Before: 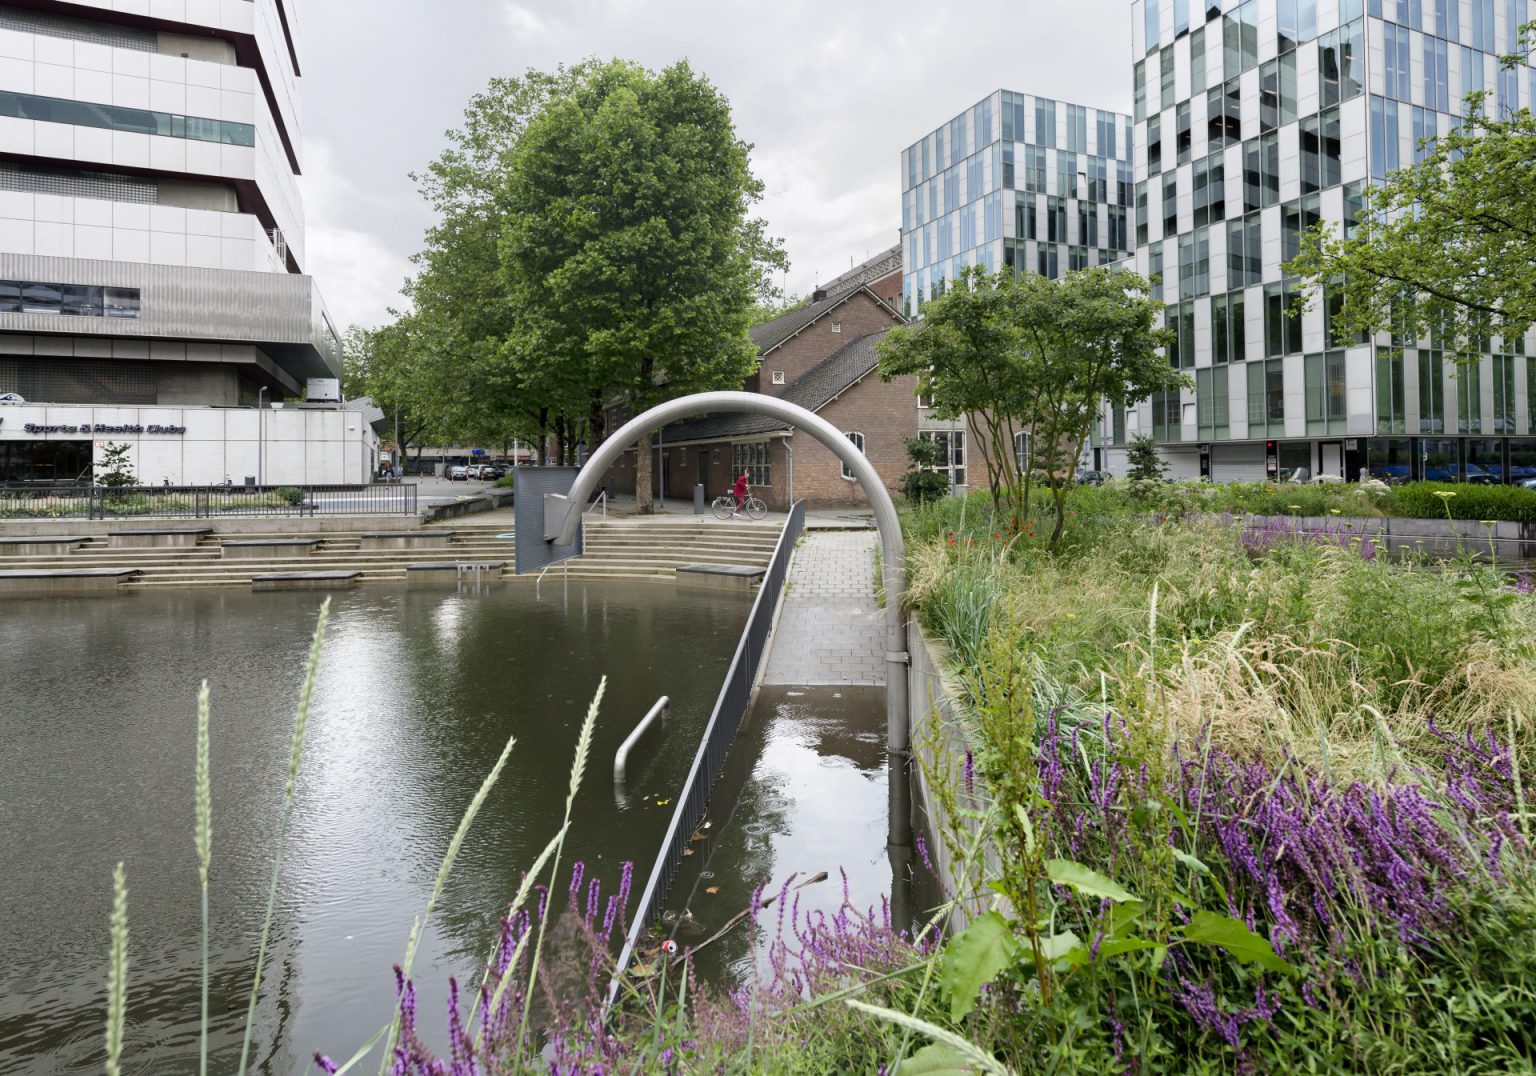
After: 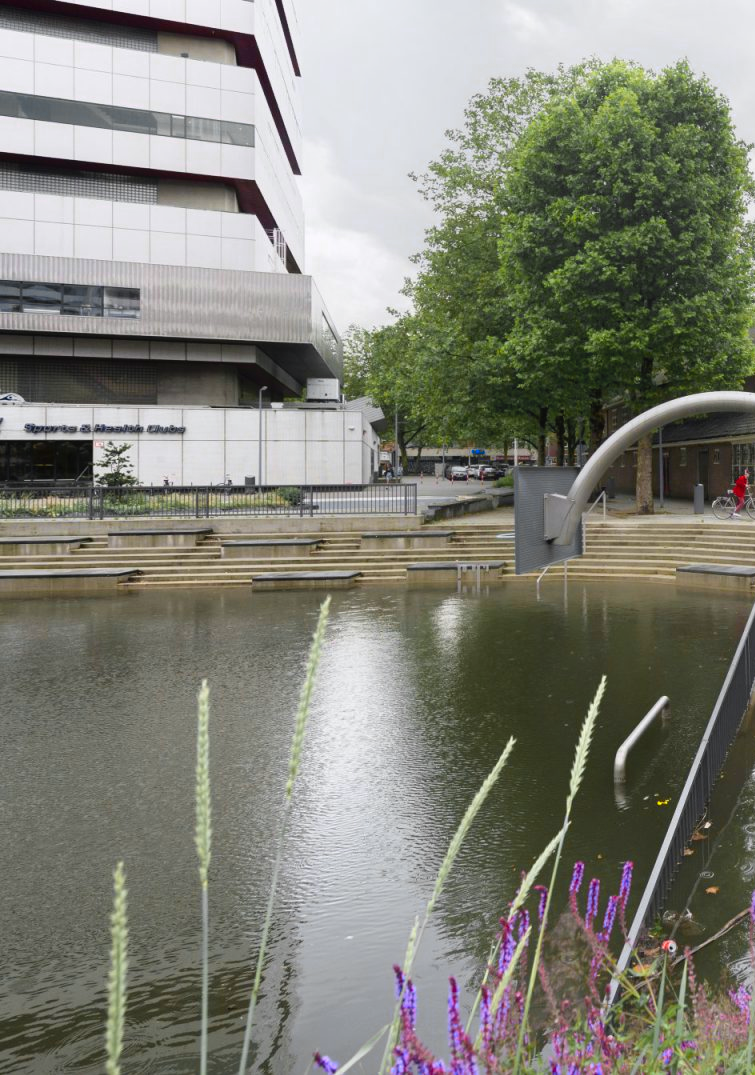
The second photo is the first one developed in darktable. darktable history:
white balance: emerald 1
contrast brightness saturation: saturation 0.13
crop and rotate: left 0%, top 0%, right 50.845%
color zones: curves: ch0 [(0.257, 0.558) (0.75, 0.565)]; ch1 [(0.004, 0.857) (0.14, 0.416) (0.257, 0.695) (0.442, 0.032) (0.736, 0.266) (0.891, 0.741)]; ch2 [(0, 0.623) (0.112, 0.436) (0.271, 0.474) (0.516, 0.64) (0.743, 0.286)]
contrast equalizer: octaves 7, y [[0.6 ×6], [0.55 ×6], [0 ×6], [0 ×6], [0 ×6]], mix -0.3
